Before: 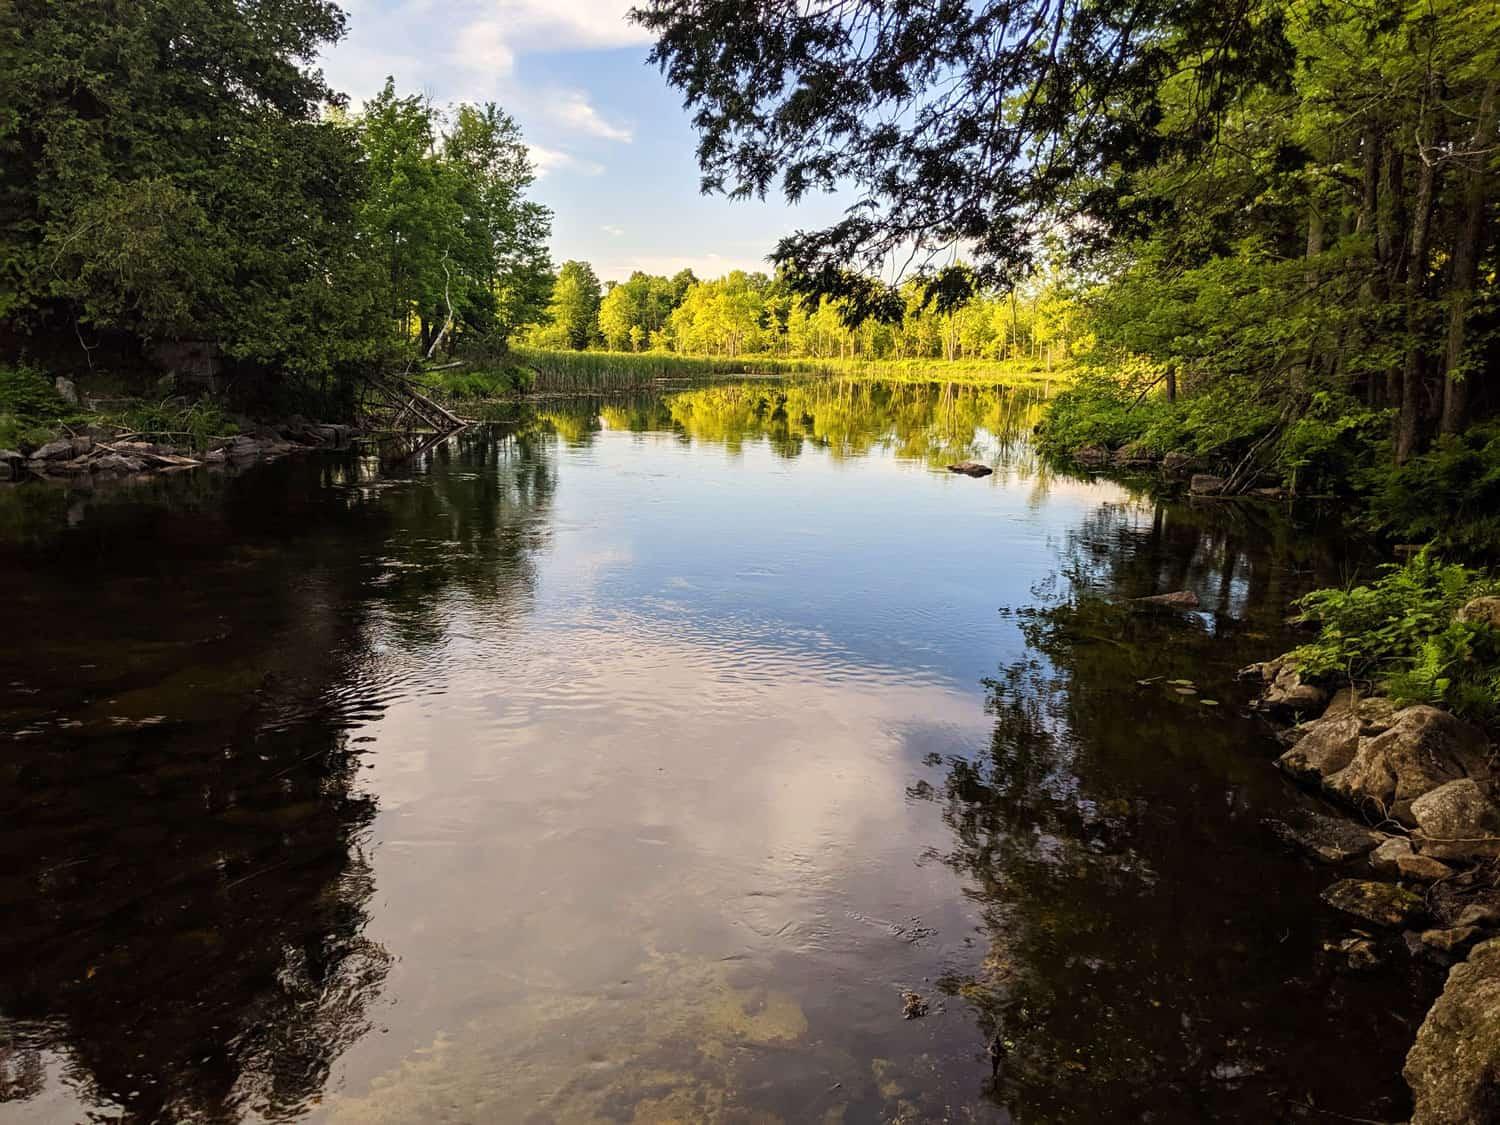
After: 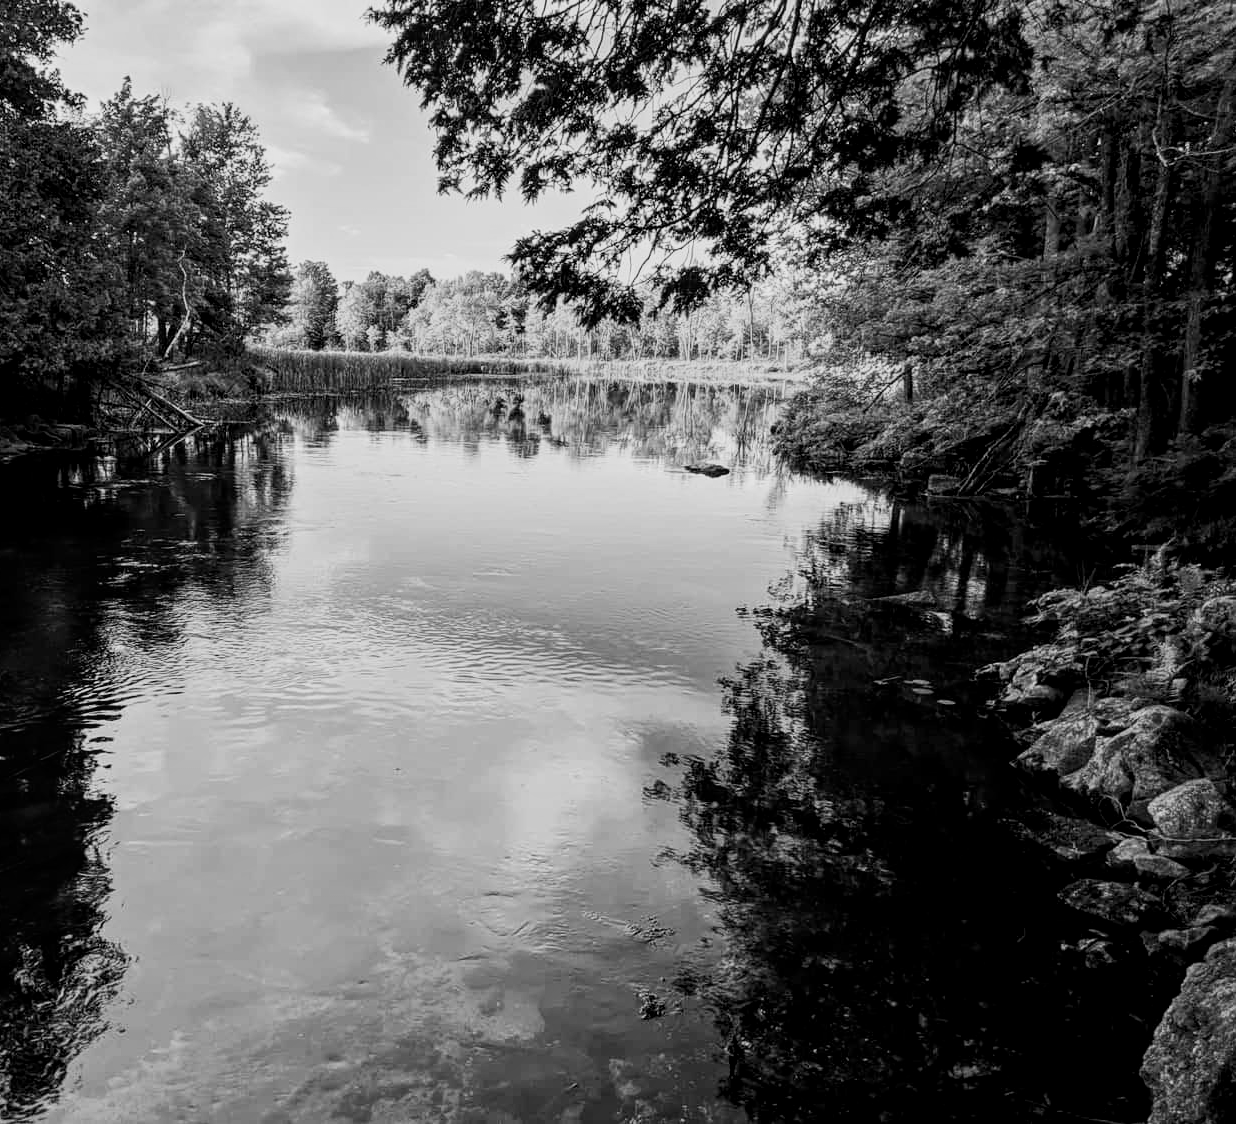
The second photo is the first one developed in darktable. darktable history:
local contrast: highlights 99%, shadows 86%, detail 160%, midtone range 0.2
monochrome: on, module defaults
crop: left 17.582%, bottom 0.031%
sigmoid: on, module defaults
